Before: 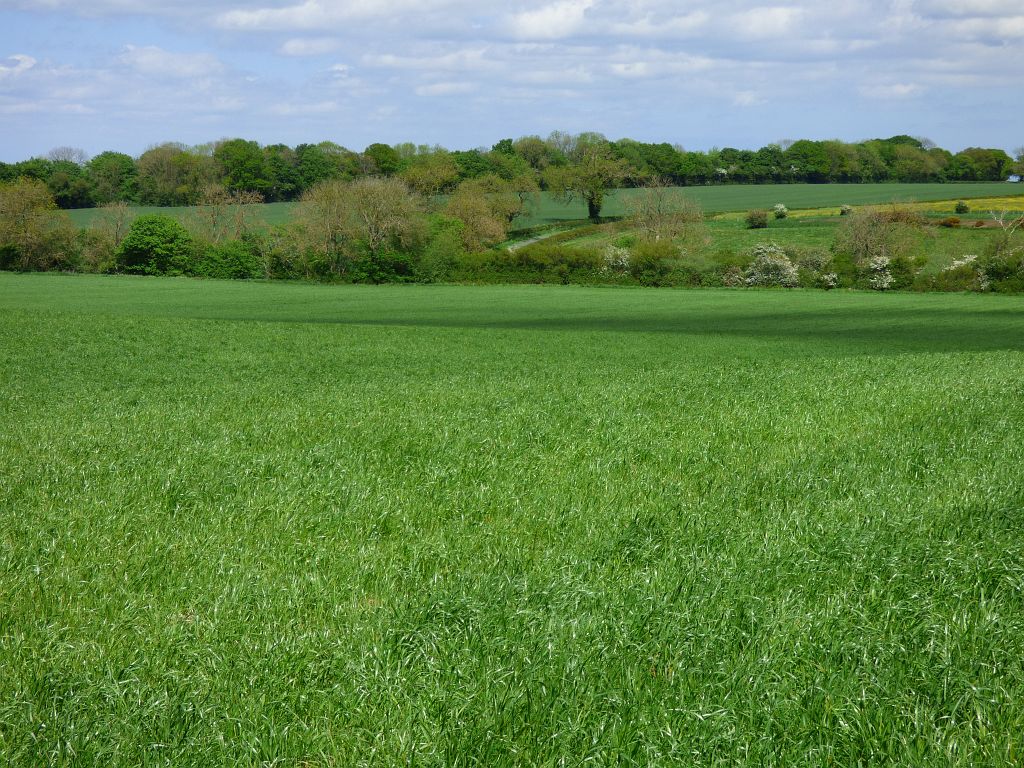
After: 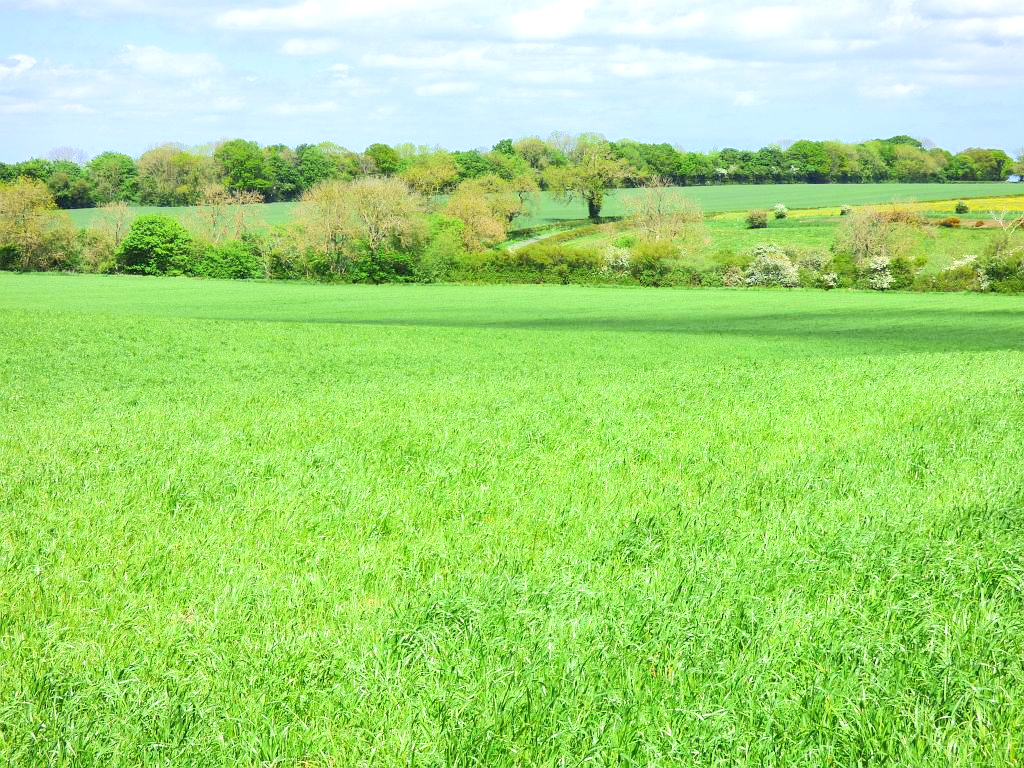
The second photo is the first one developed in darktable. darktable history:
tone equalizer: -8 EV 1.98 EV, -7 EV 2 EV, -6 EV 1.97 EV, -5 EV 1.96 EV, -4 EV 1.99 EV, -3 EV 1.48 EV, -2 EV 0.974 EV, -1 EV 0.509 EV, edges refinement/feathering 500, mask exposure compensation -1.57 EV, preserve details no
